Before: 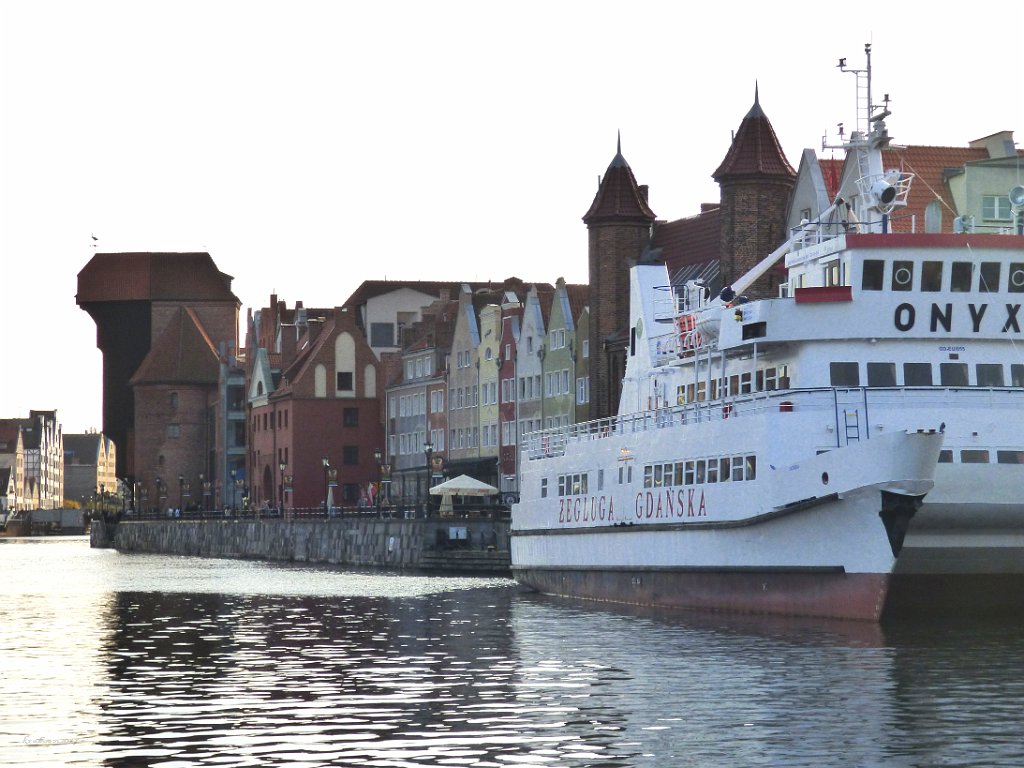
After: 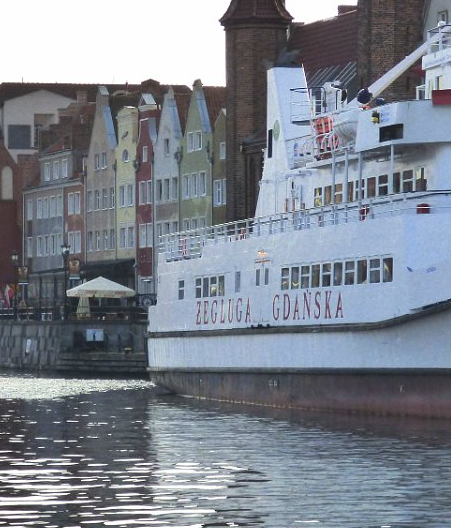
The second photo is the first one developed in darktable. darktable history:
crop: left 35.52%, top 25.859%, right 19.815%, bottom 3.453%
